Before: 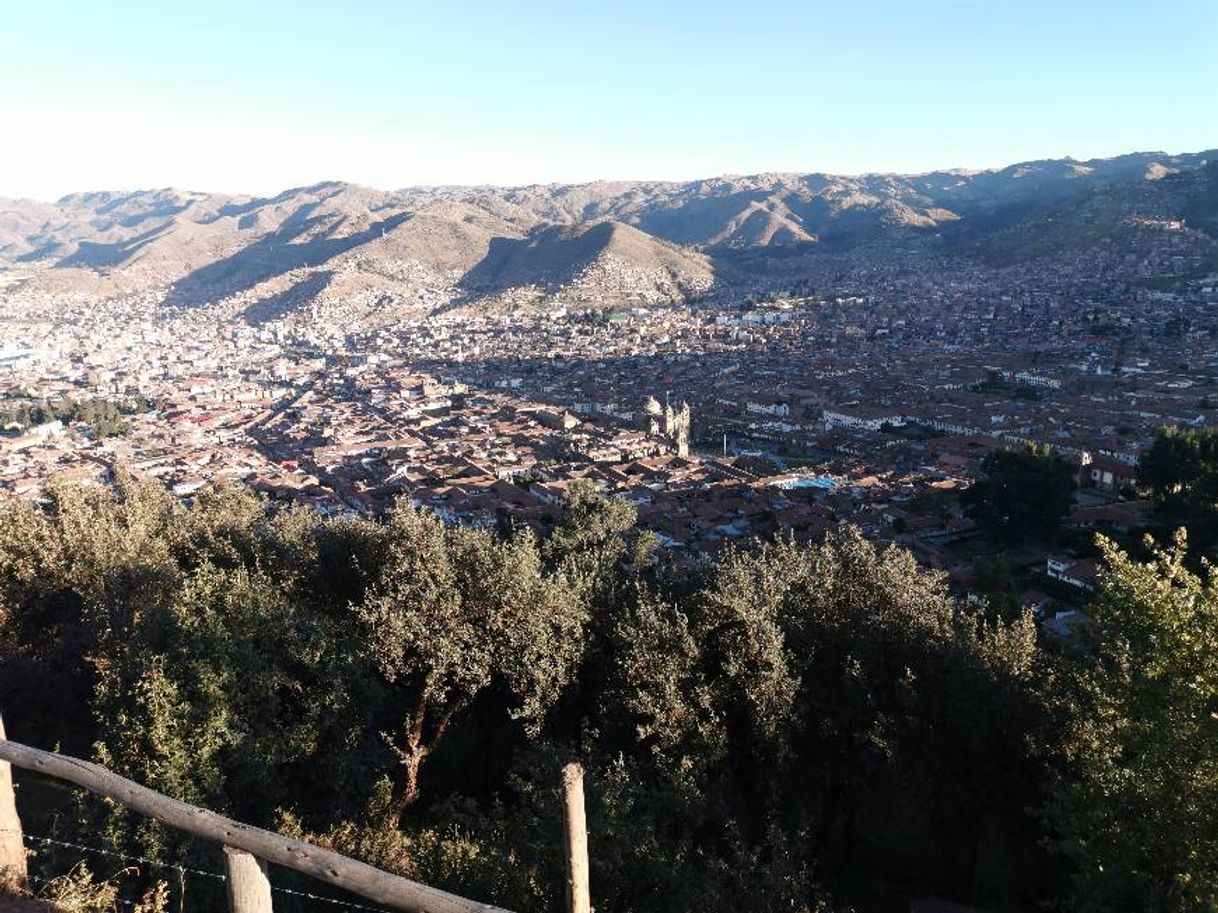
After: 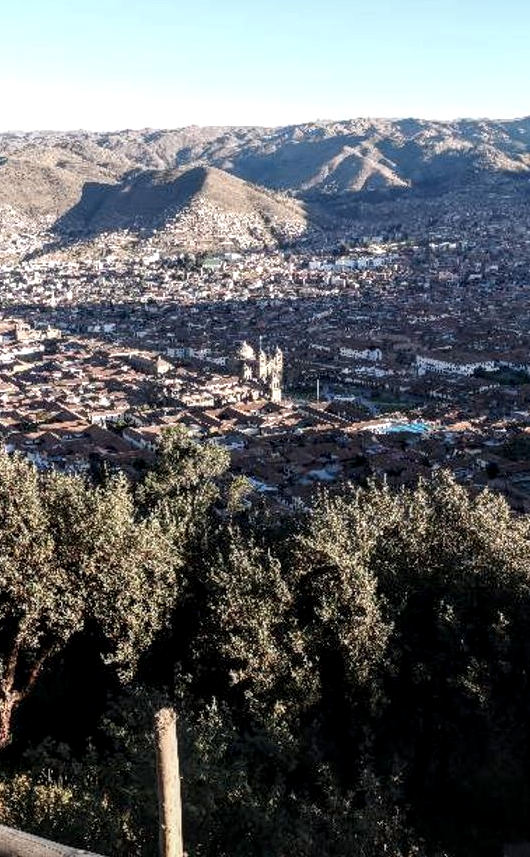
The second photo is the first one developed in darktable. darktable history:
crop: left 33.459%, top 6.067%, right 22.973%
local contrast: detail 150%
